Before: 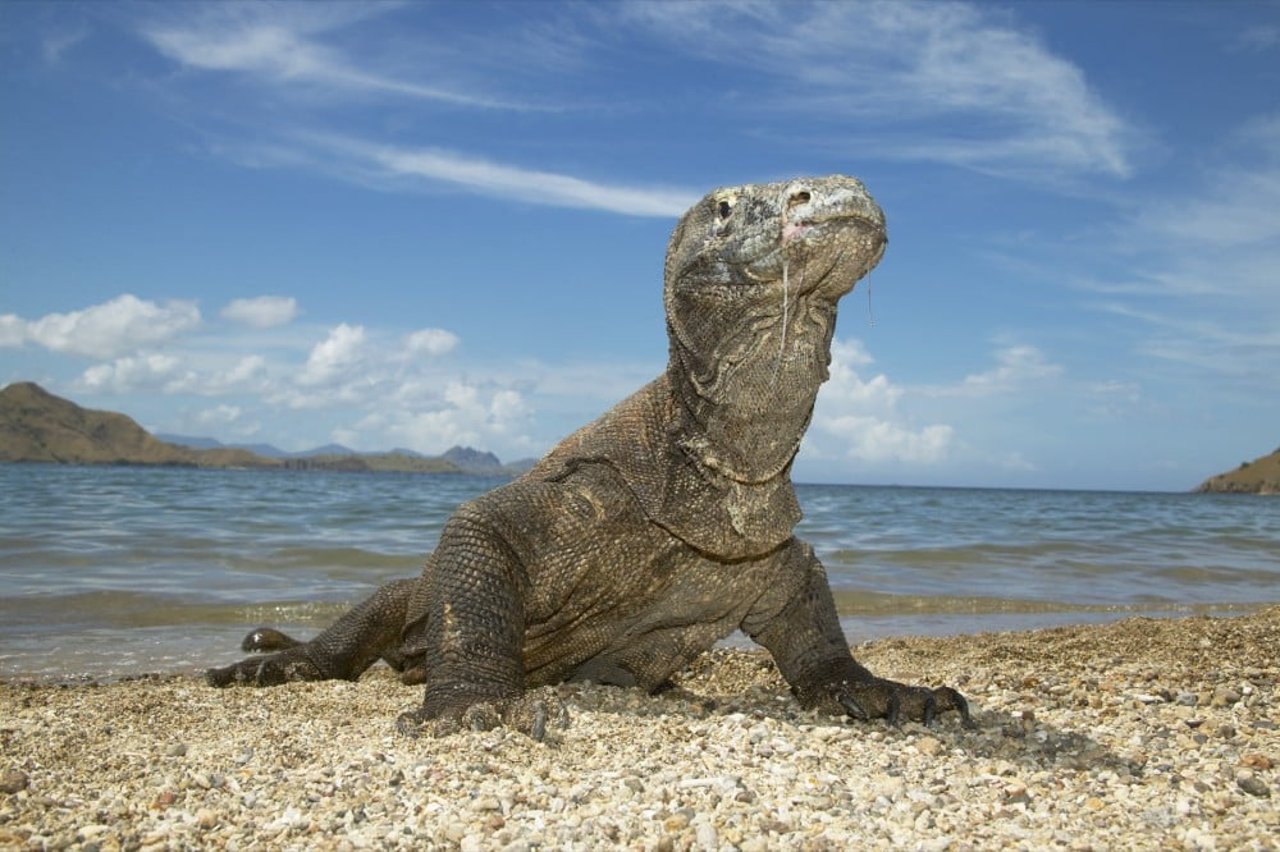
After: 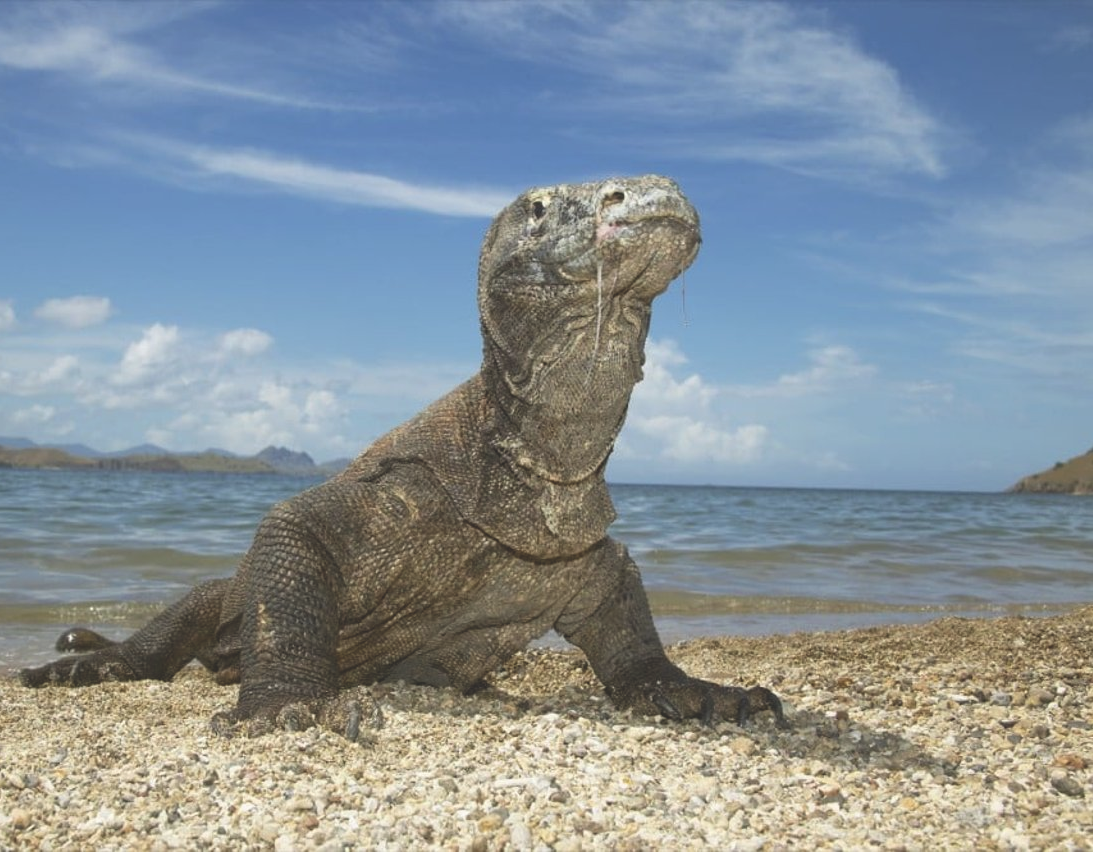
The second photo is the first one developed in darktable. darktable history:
exposure: black level correction -0.023, exposure -0.039 EV, compensate highlight preservation false
crop and rotate: left 14.584%
